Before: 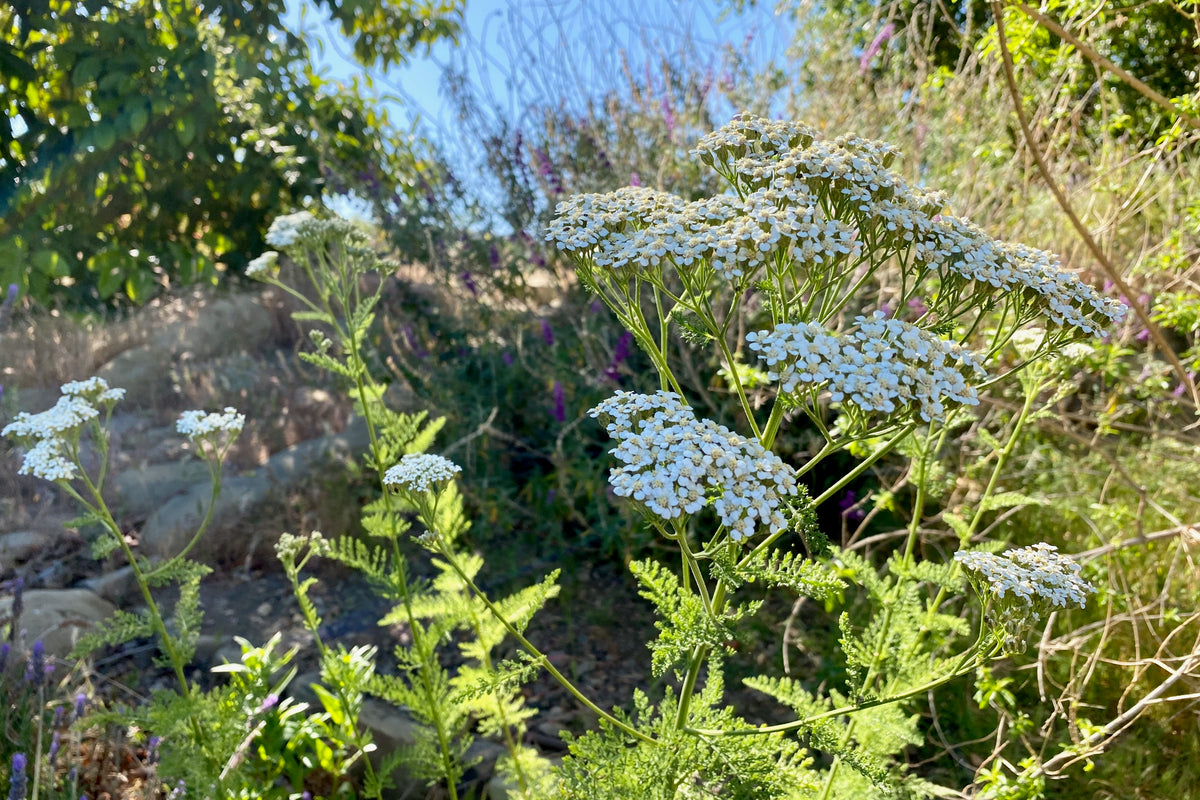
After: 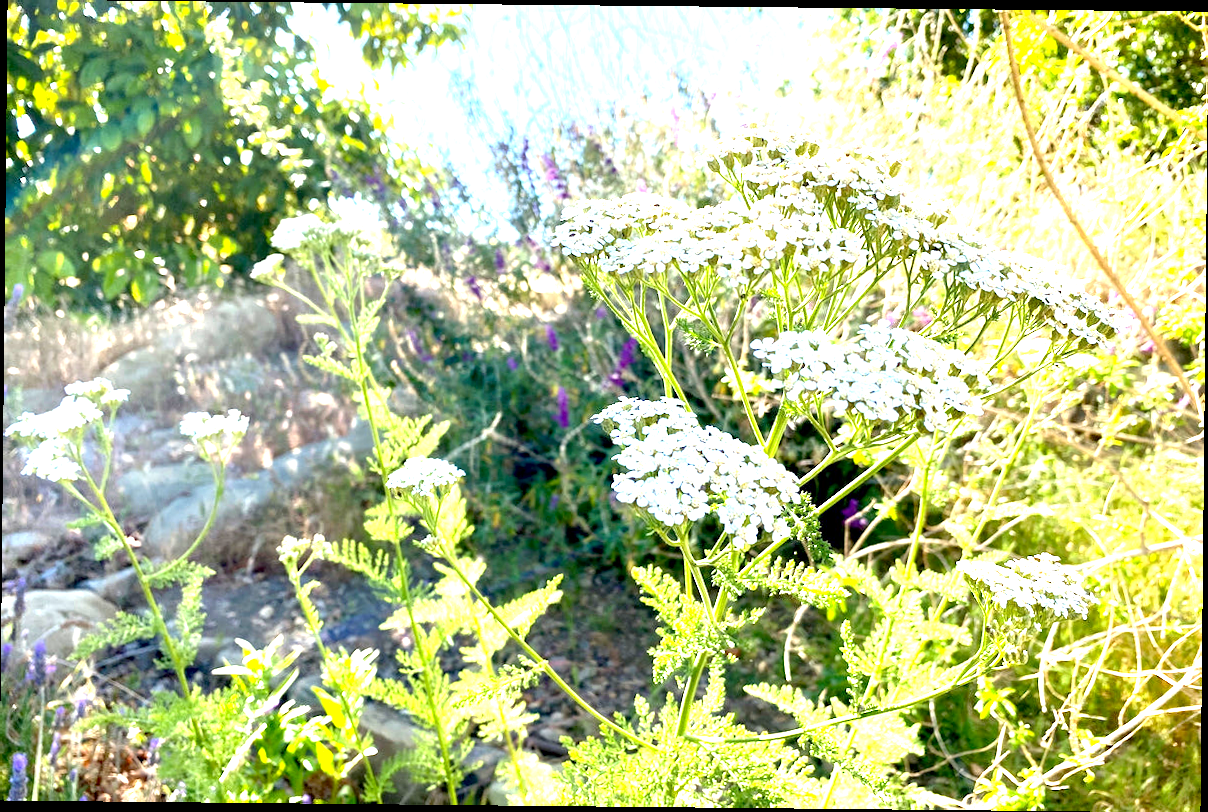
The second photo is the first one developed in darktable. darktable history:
crop and rotate: angle -0.58°
exposure: black level correction 0.001, exposure 2.001 EV, compensate highlight preservation false
local contrast: mode bilateral grid, contrast 100, coarseness 99, detail 95%, midtone range 0.2
